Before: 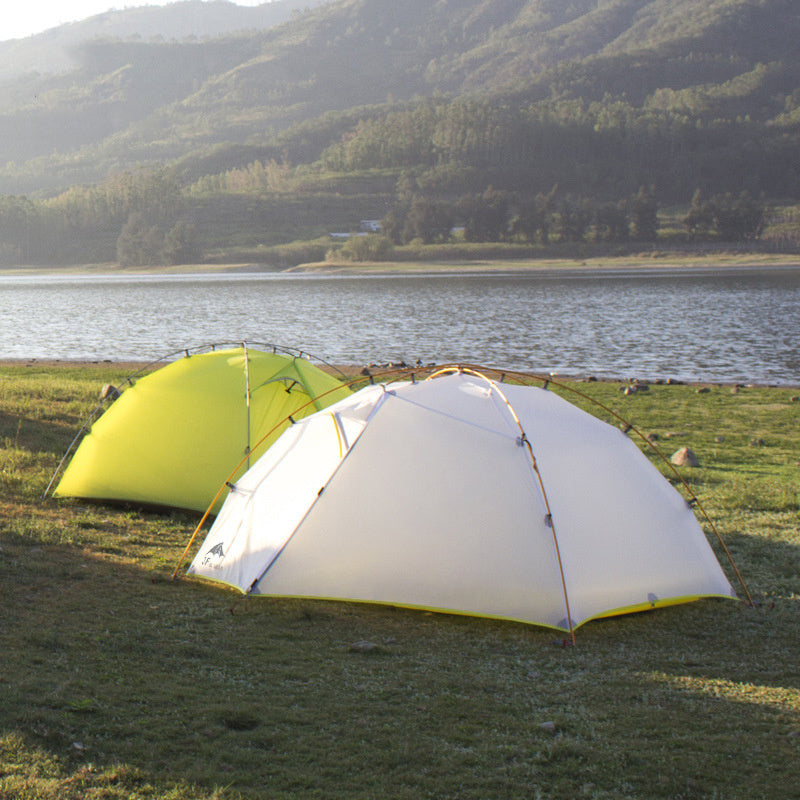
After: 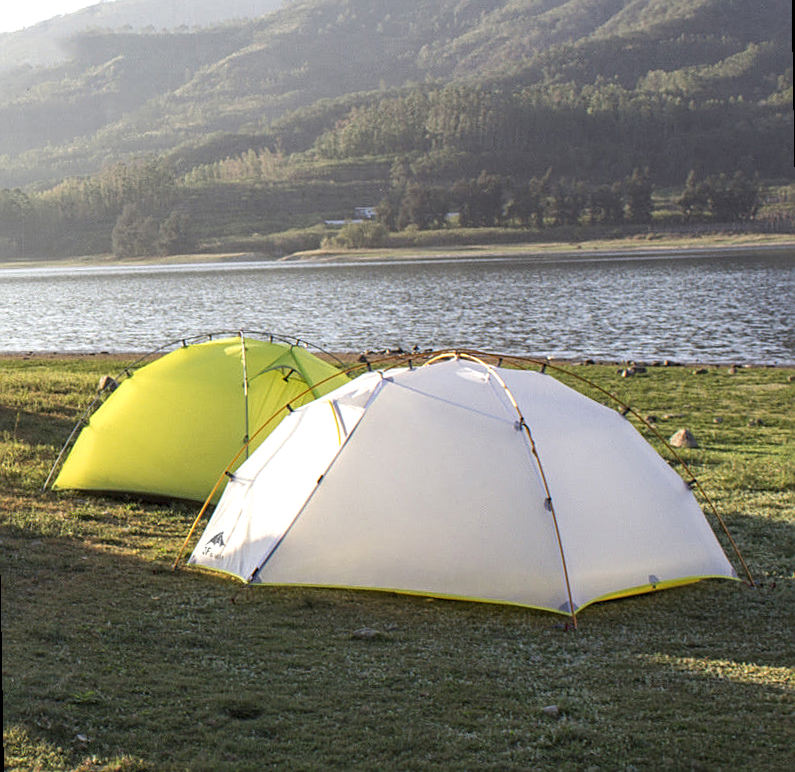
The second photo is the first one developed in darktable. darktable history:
local contrast: highlights 35%, detail 135%
rotate and perspective: rotation -1°, crop left 0.011, crop right 0.989, crop top 0.025, crop bottom 0.975
sharpen: on, module defaults
